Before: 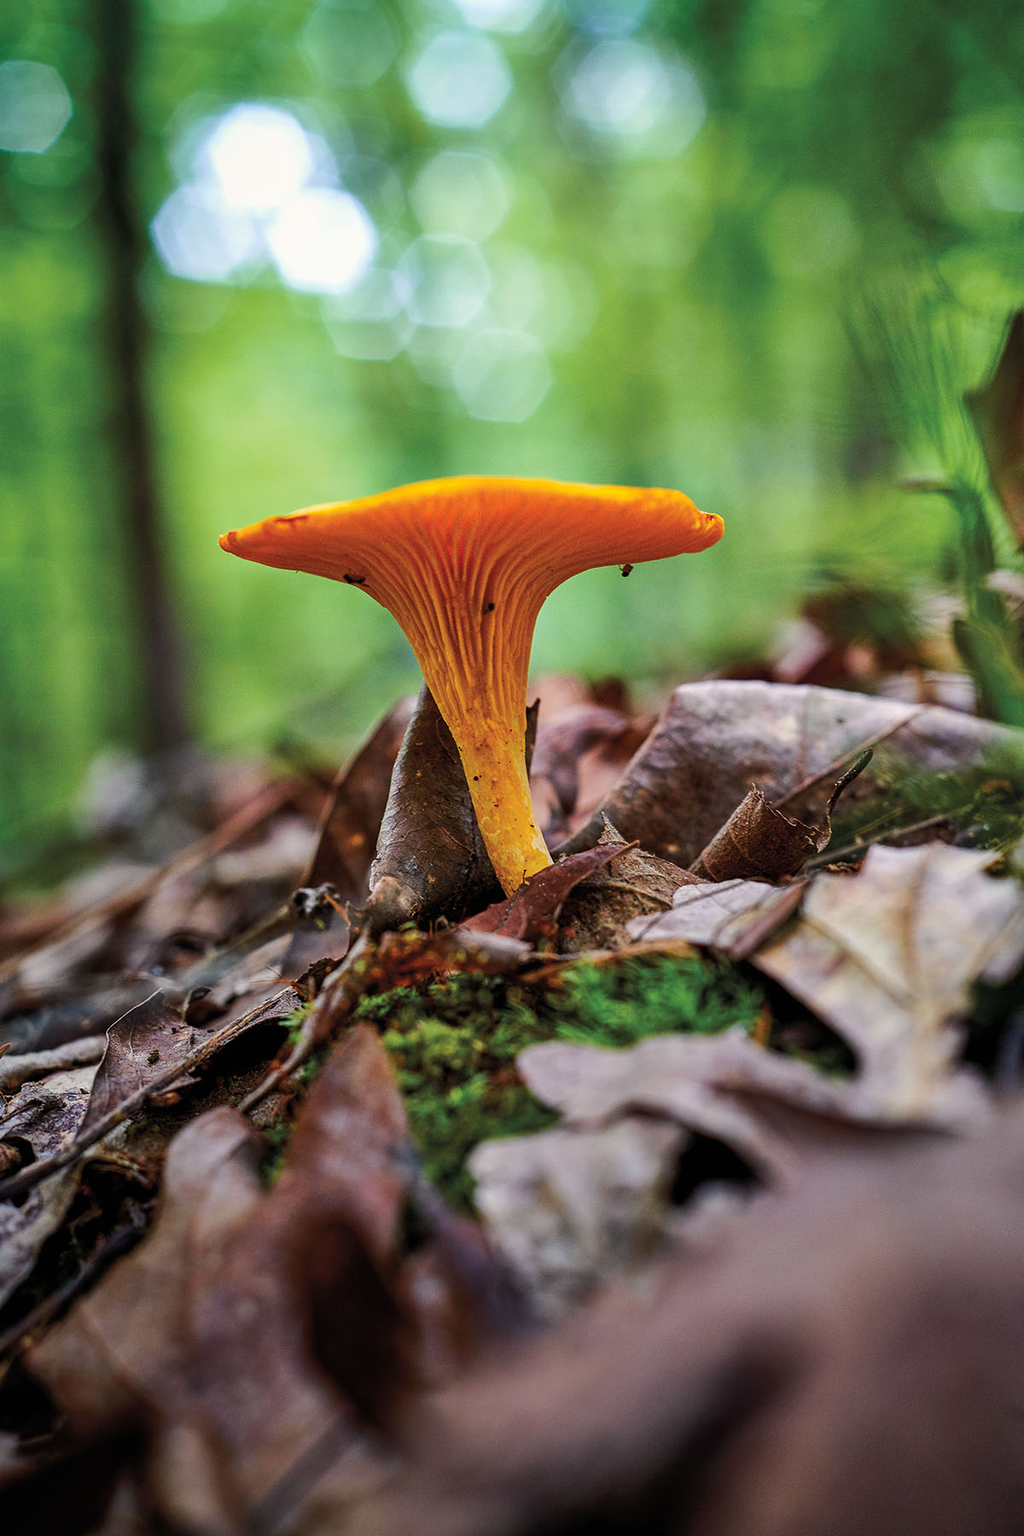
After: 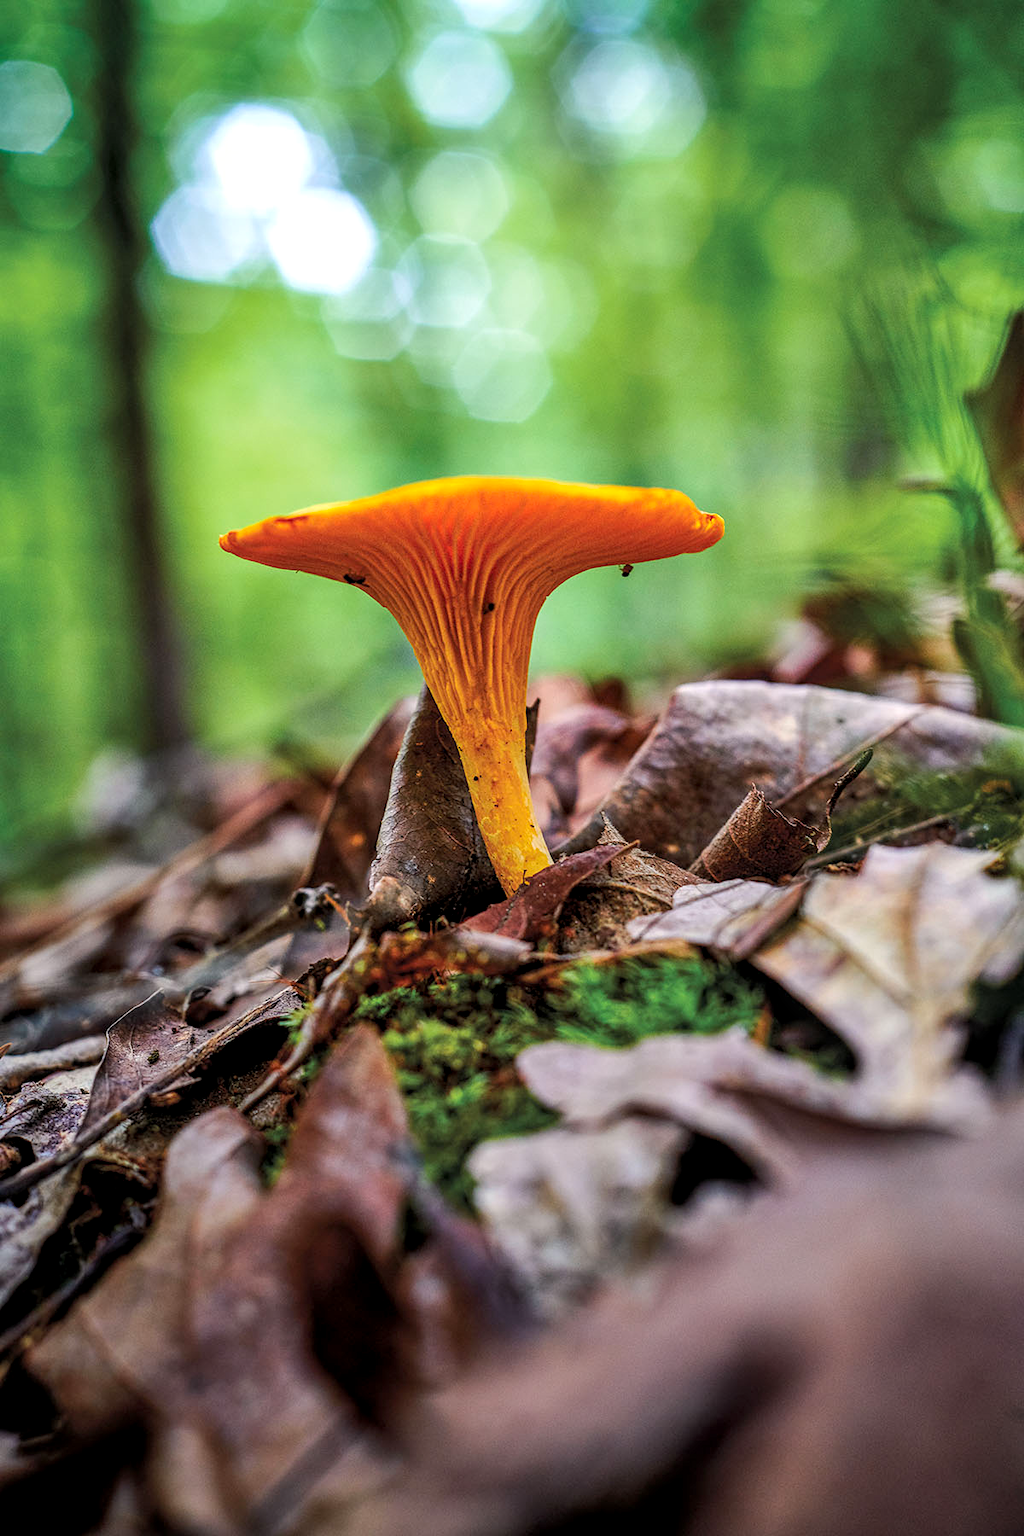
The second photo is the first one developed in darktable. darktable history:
contrast brightness saturation: contrast 0.025, brightness 0.064, saturation 0.123
local contrast: detail 130%
